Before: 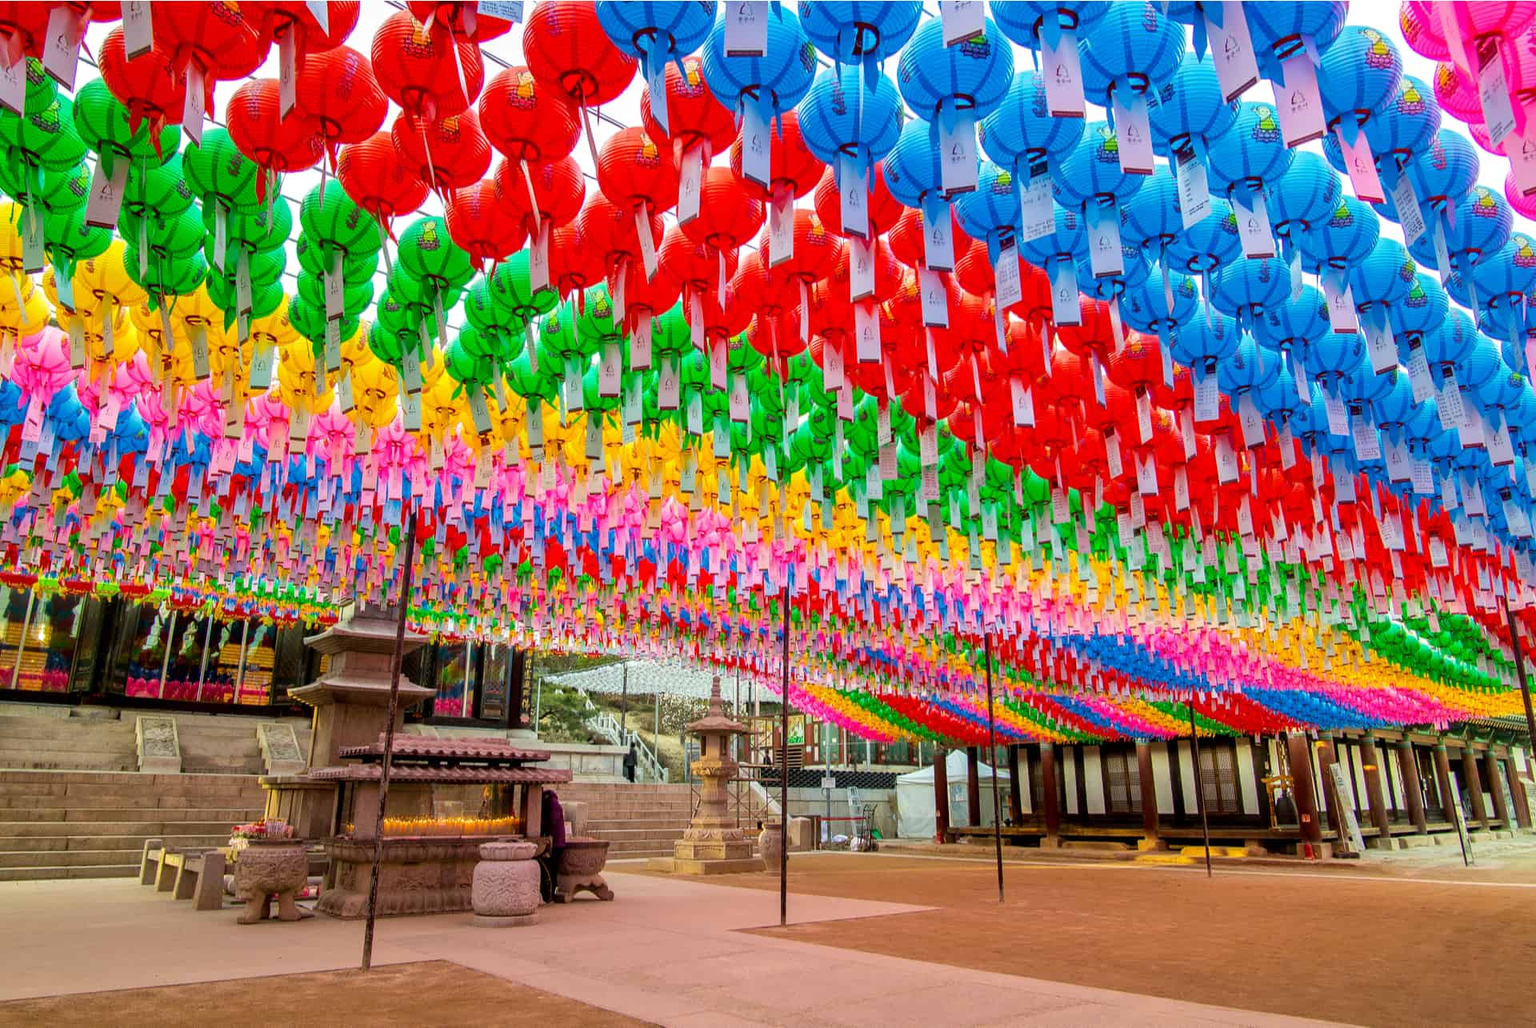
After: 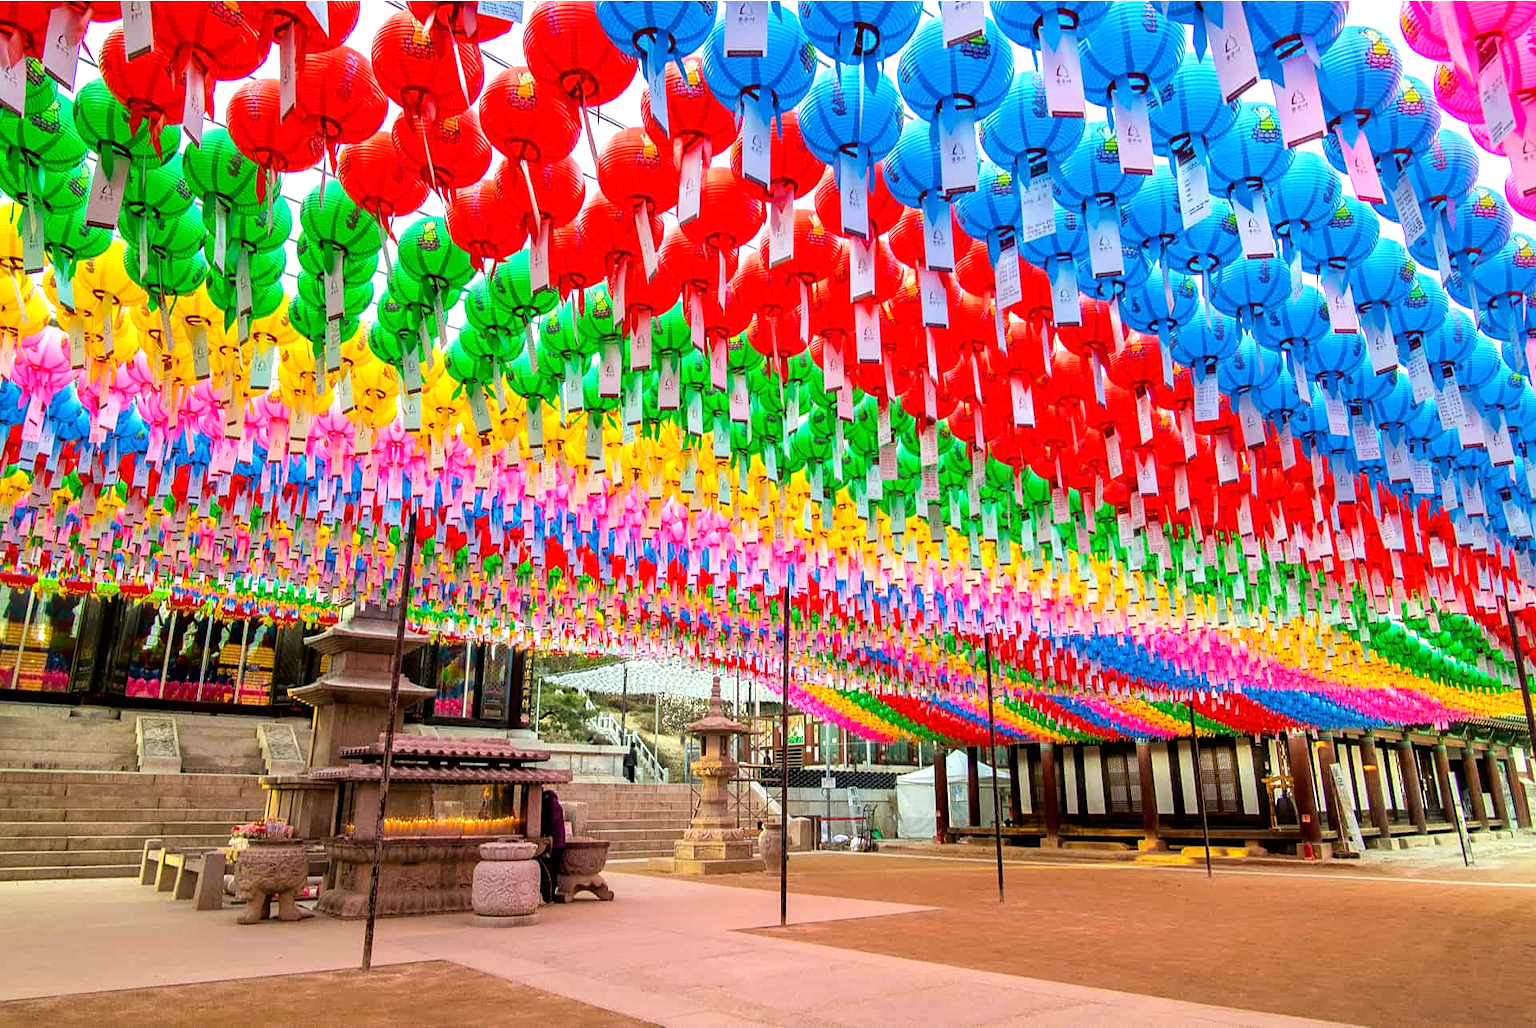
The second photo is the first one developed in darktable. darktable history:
tone equalizer: -8 EV -0.401 EV, -7 EV -0.427 EV, -6 EV -0.371 EV, -5 EV -0.253 EV, -3 EV 0.217 EV, -2 EV 0.313 EV, -1 EV 0.405 EV, +0 EV 0.401 EV
sharpen: amount 0.2
